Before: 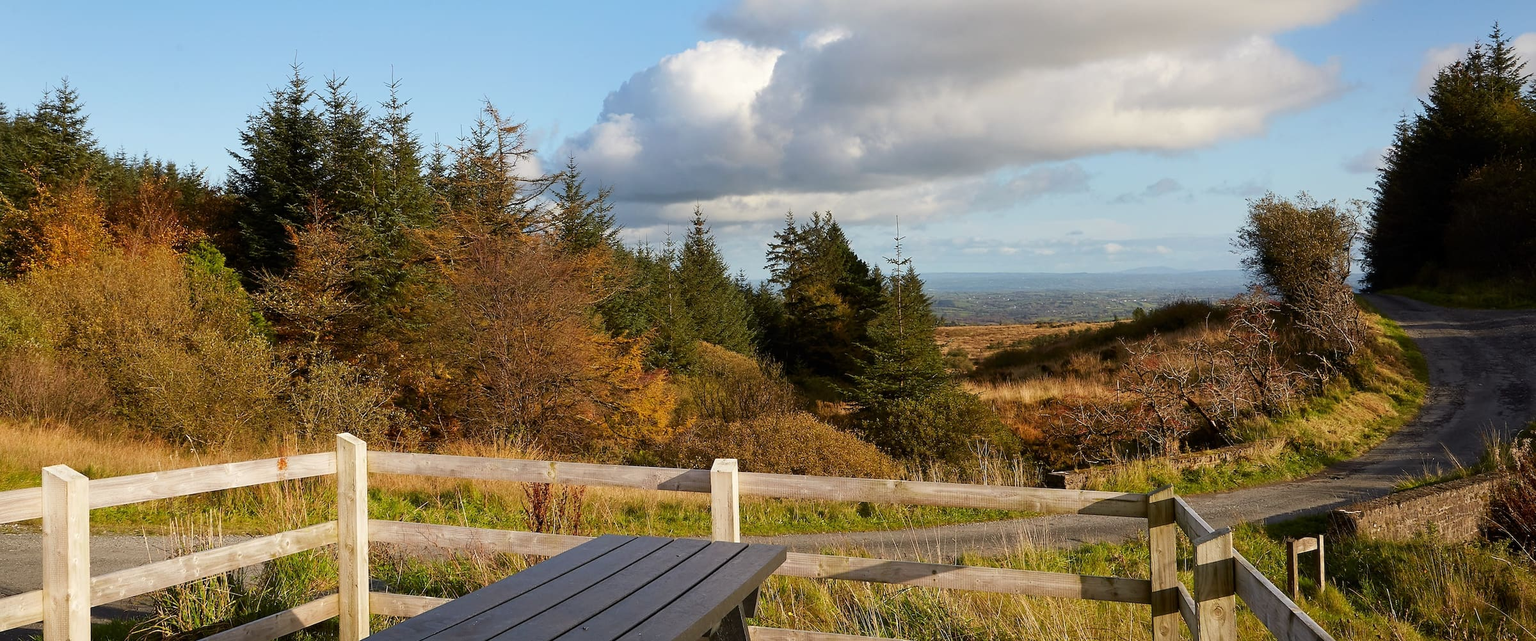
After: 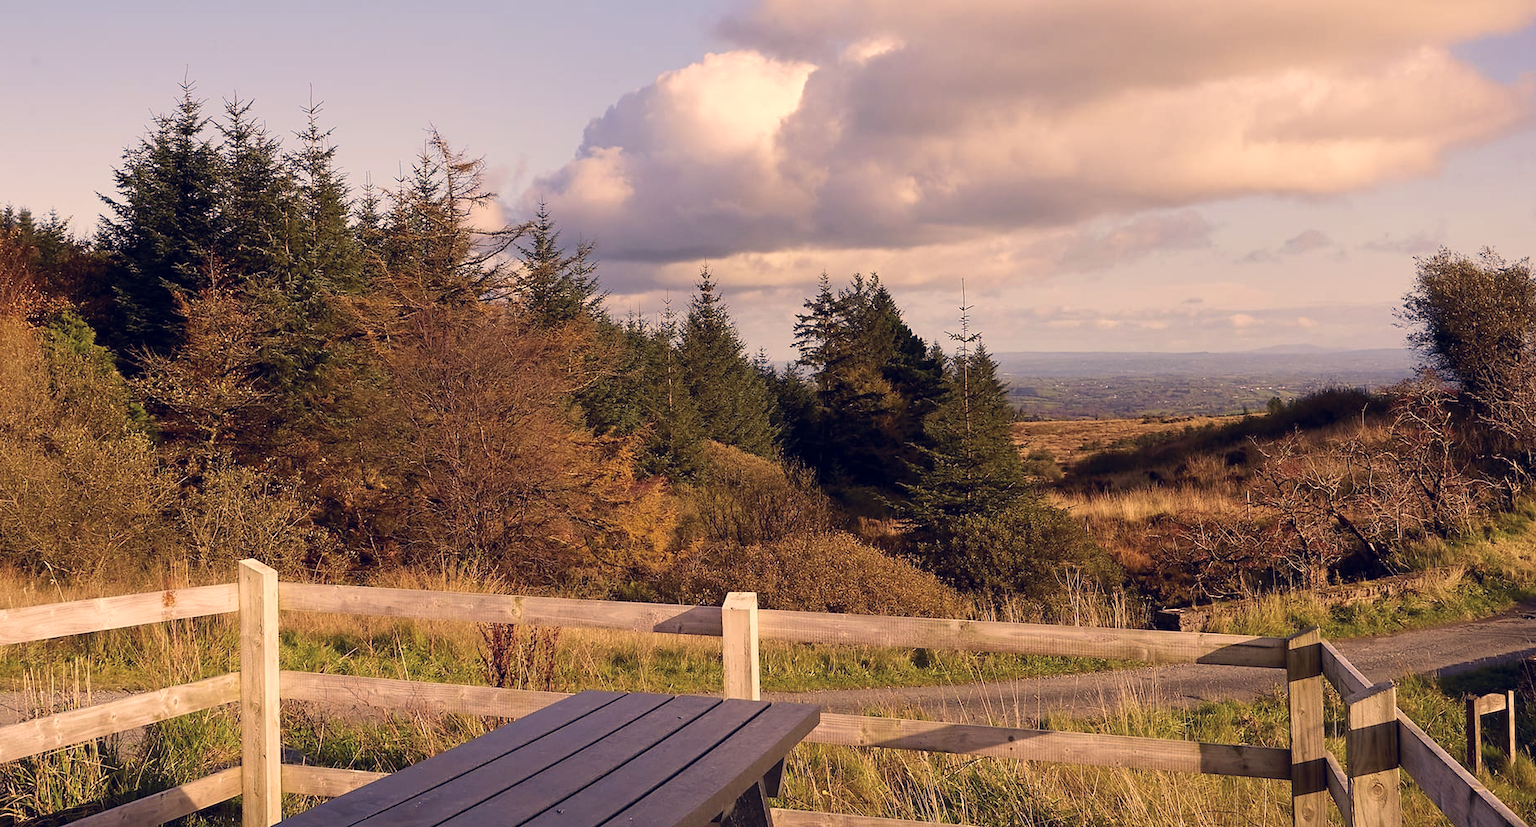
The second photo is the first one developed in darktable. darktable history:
crop: left 9.88%, right 12.664%
color correction: highlights a* 19.59, highlights b* 27.49, shadows a* 3.46, shadows b* -17.28, saturation 0.73
velvia: on, module defaults
